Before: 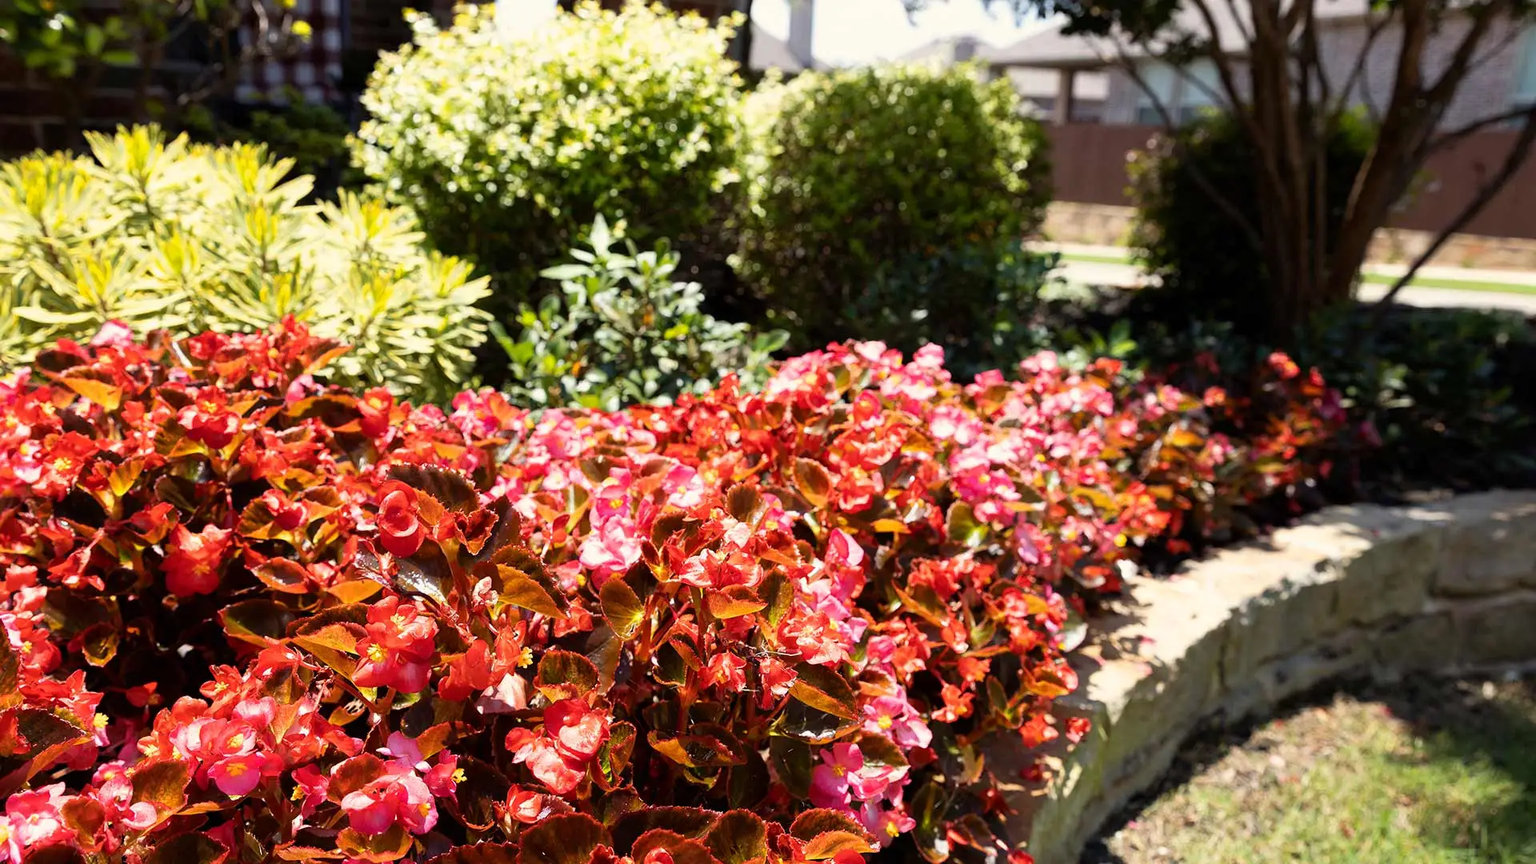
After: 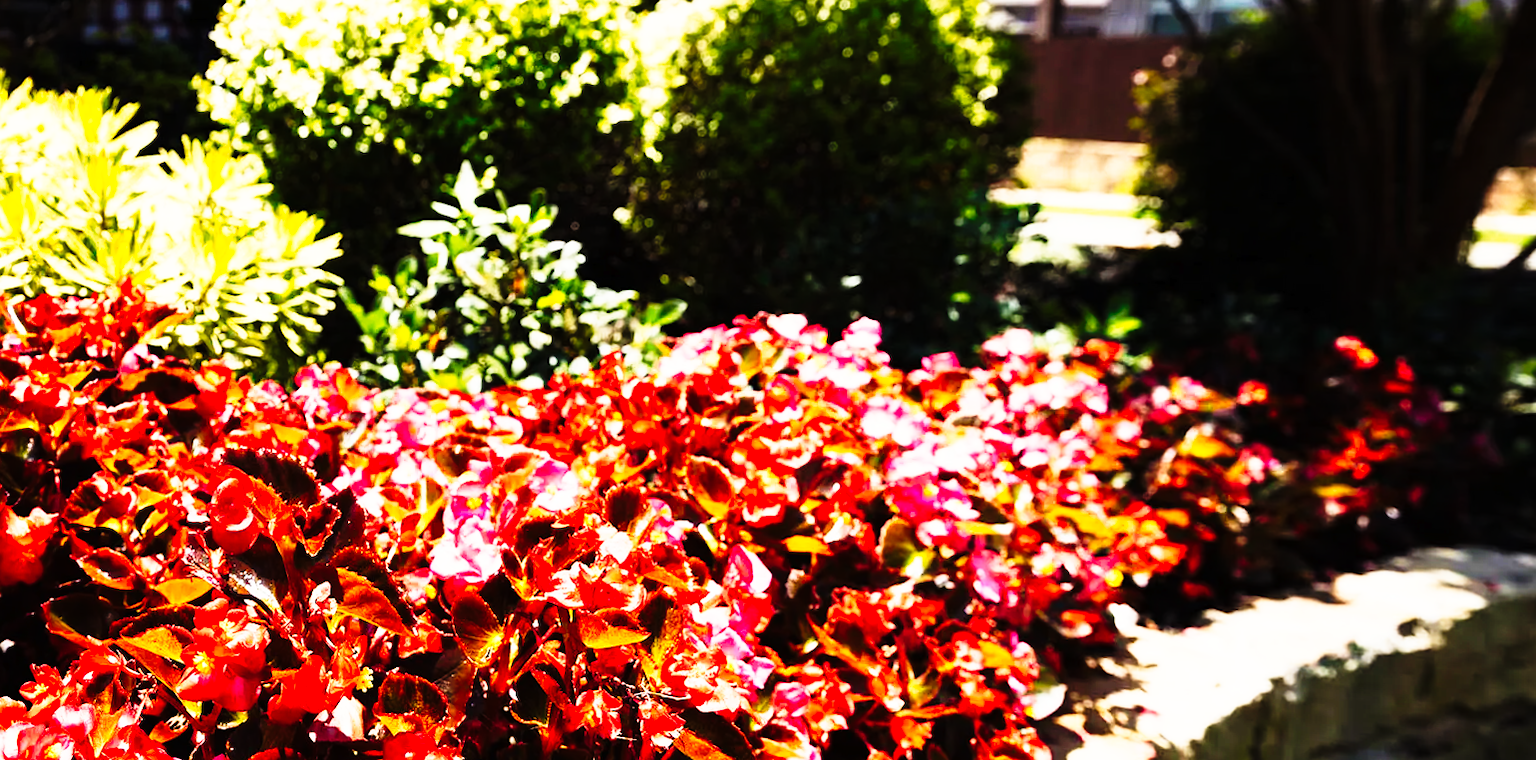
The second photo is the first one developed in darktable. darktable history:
rotate and perspective: rotation 1.69°, lens shift (vertical) -0.023, lens shift (horizontal) -0.291, crop left 0.025, crop right 0.988, crop top 0.092, crop bottom 0.842
crop and rotate: left 7.196%, top 4.574%, right 10.605%, bottom 13.178%
tone curve: curves: ch0 [(0, 0) (0.003, 0.005) (0.011, 0.008) (0.025, 0.013) (0.044, 0.017) (0.069, 0.022) (0.1, 0.029) (0.136, 0.038) (0.177, 0.053) (0.224, 0.081) (0.277, 0.128) (0.335, 0.214) (0.399, 0.343) (0.468, 0.478) (0.543, 0.641) (0.623, 0.798) (0.709, 0.911) (0.801, 0.971) (0.898, 0.99) (1, 1)], preserve colors none
